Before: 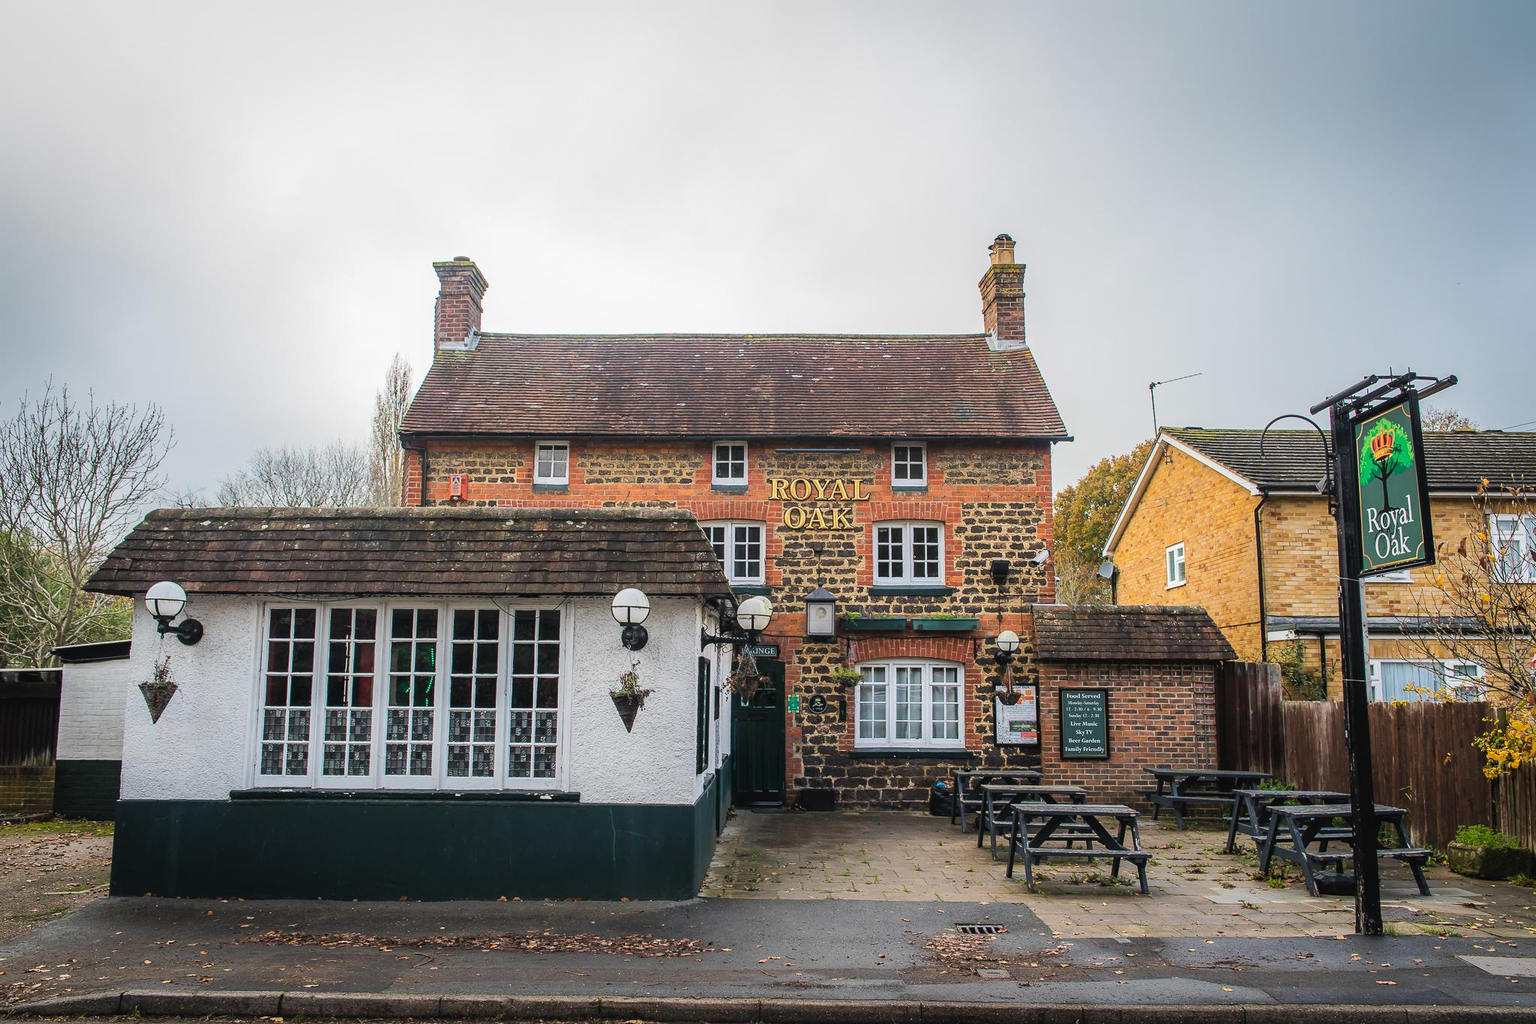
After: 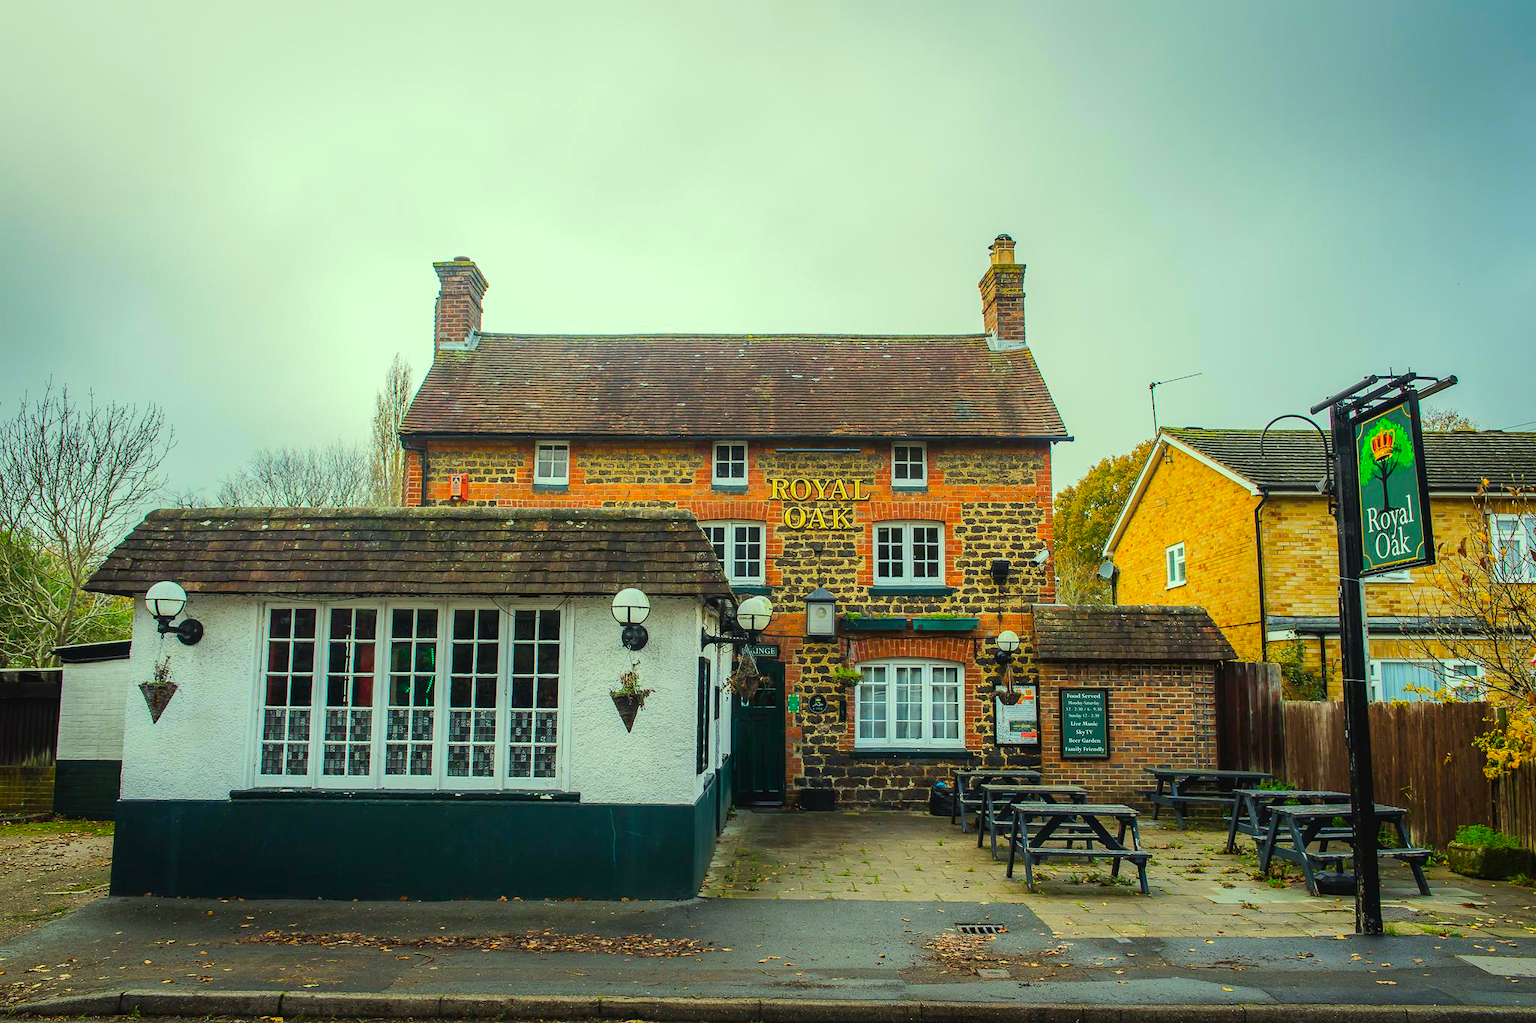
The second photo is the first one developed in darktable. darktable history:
contrast brightness saturation: saturation -0.1
color correction: highlights a* -10.77, highlights b* 9.8, saturation 1.72
